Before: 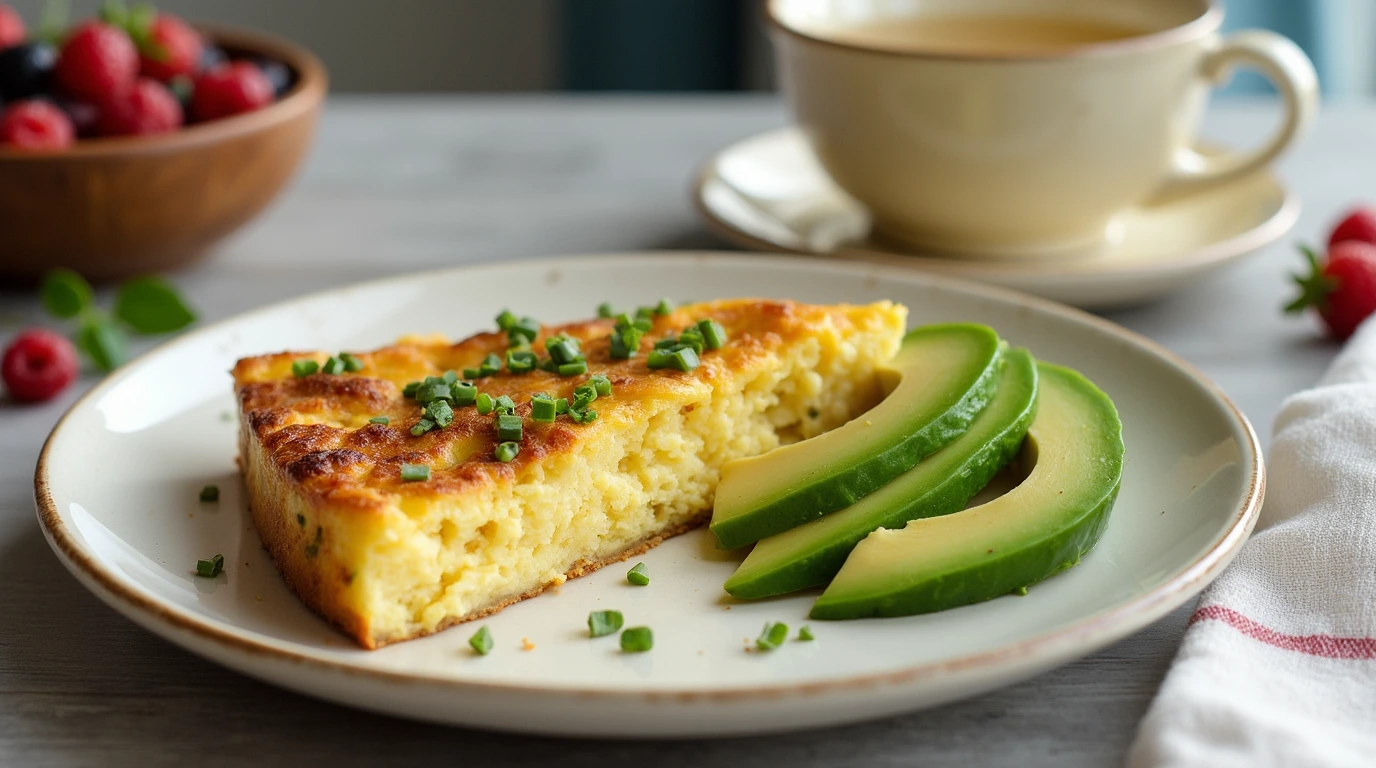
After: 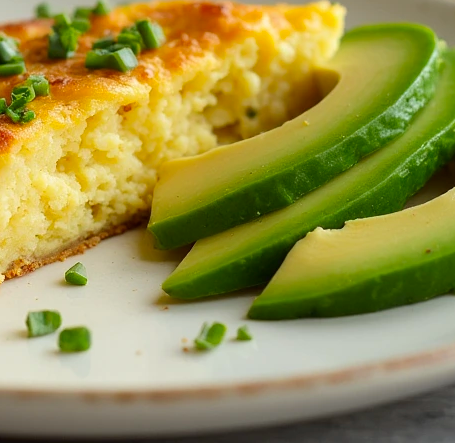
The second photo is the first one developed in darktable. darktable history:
crop: left 40.878%, top 39.176%, right 25.993%, bottom 3.081%
contrast brightness saturation: contrast 0.04, saturation 0.16
